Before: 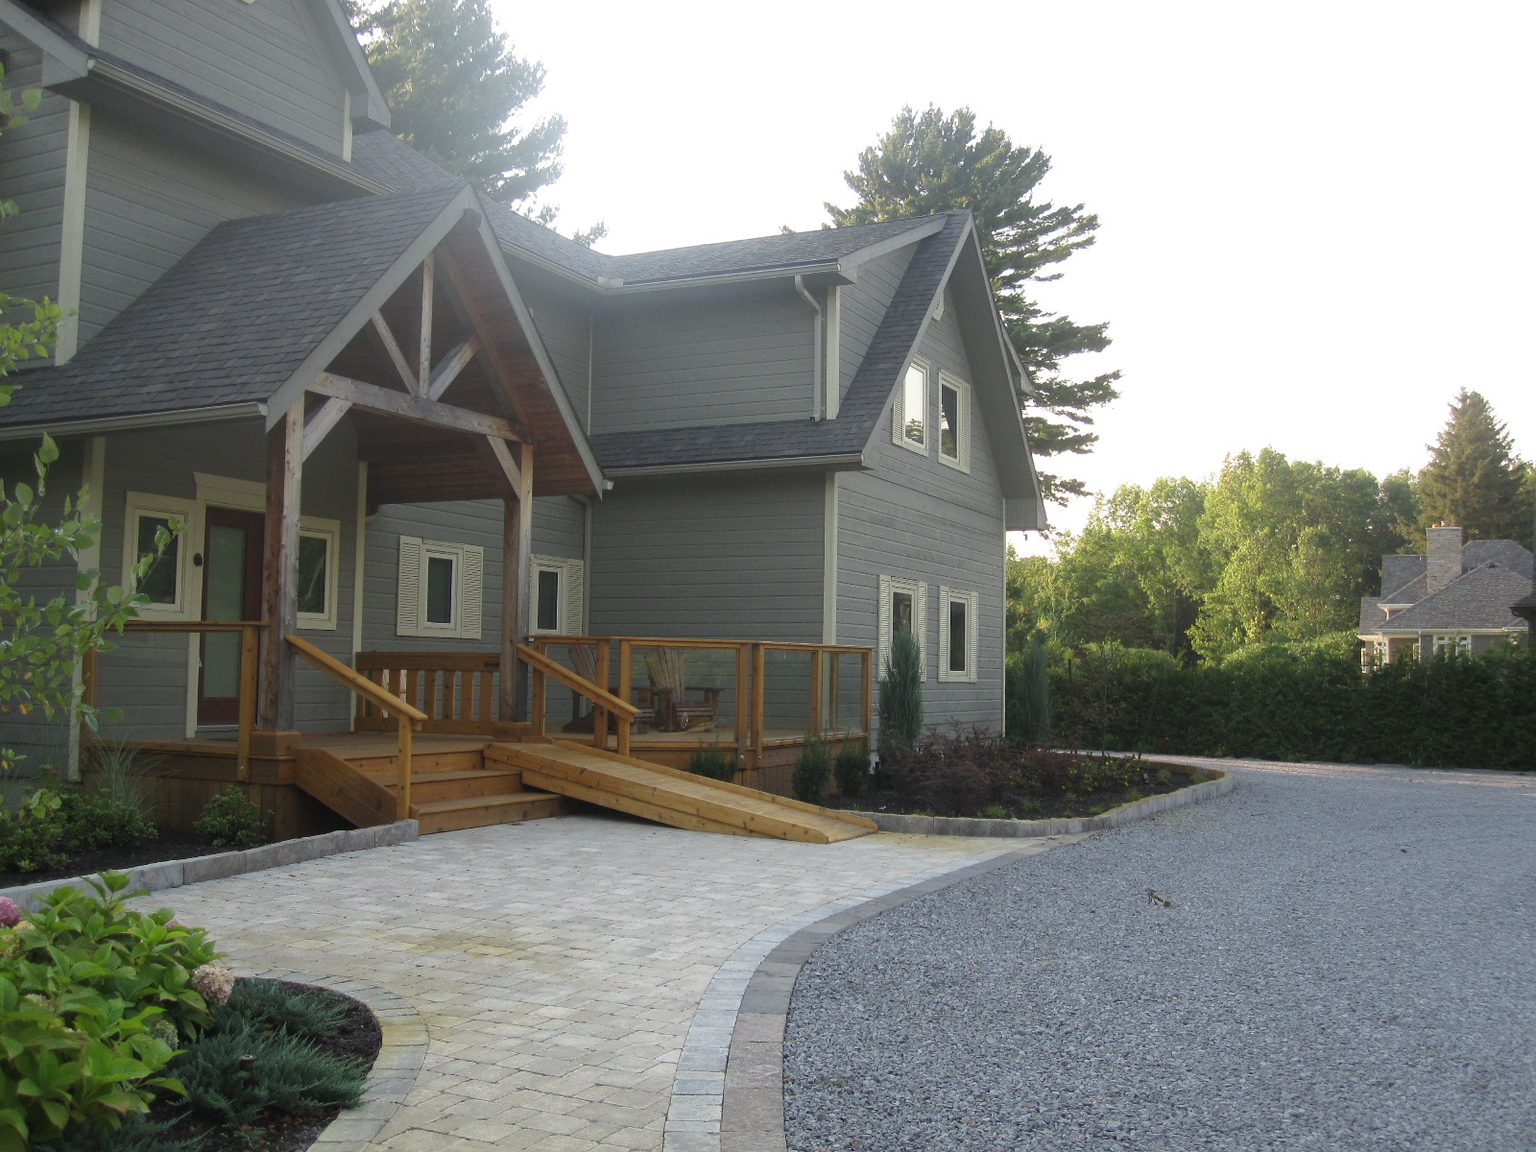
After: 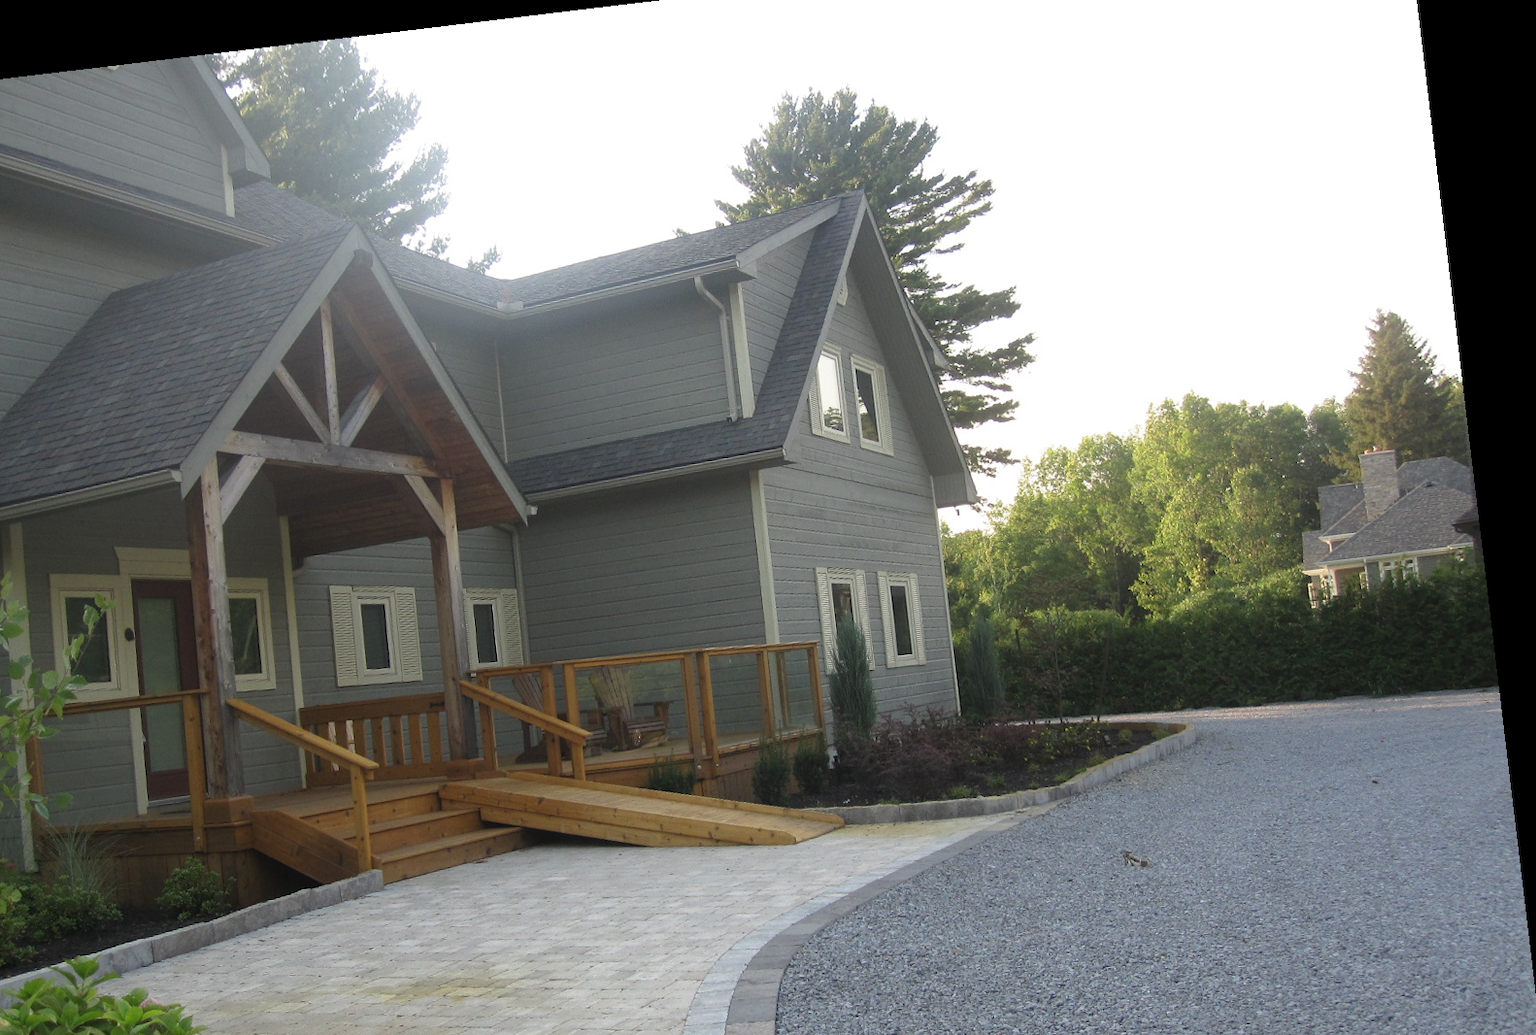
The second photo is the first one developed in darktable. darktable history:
crop: left 8.155%, top 6.611%, bottom 15.385%
rotate and perspective: rotation -6.83°, automatic cropping off
